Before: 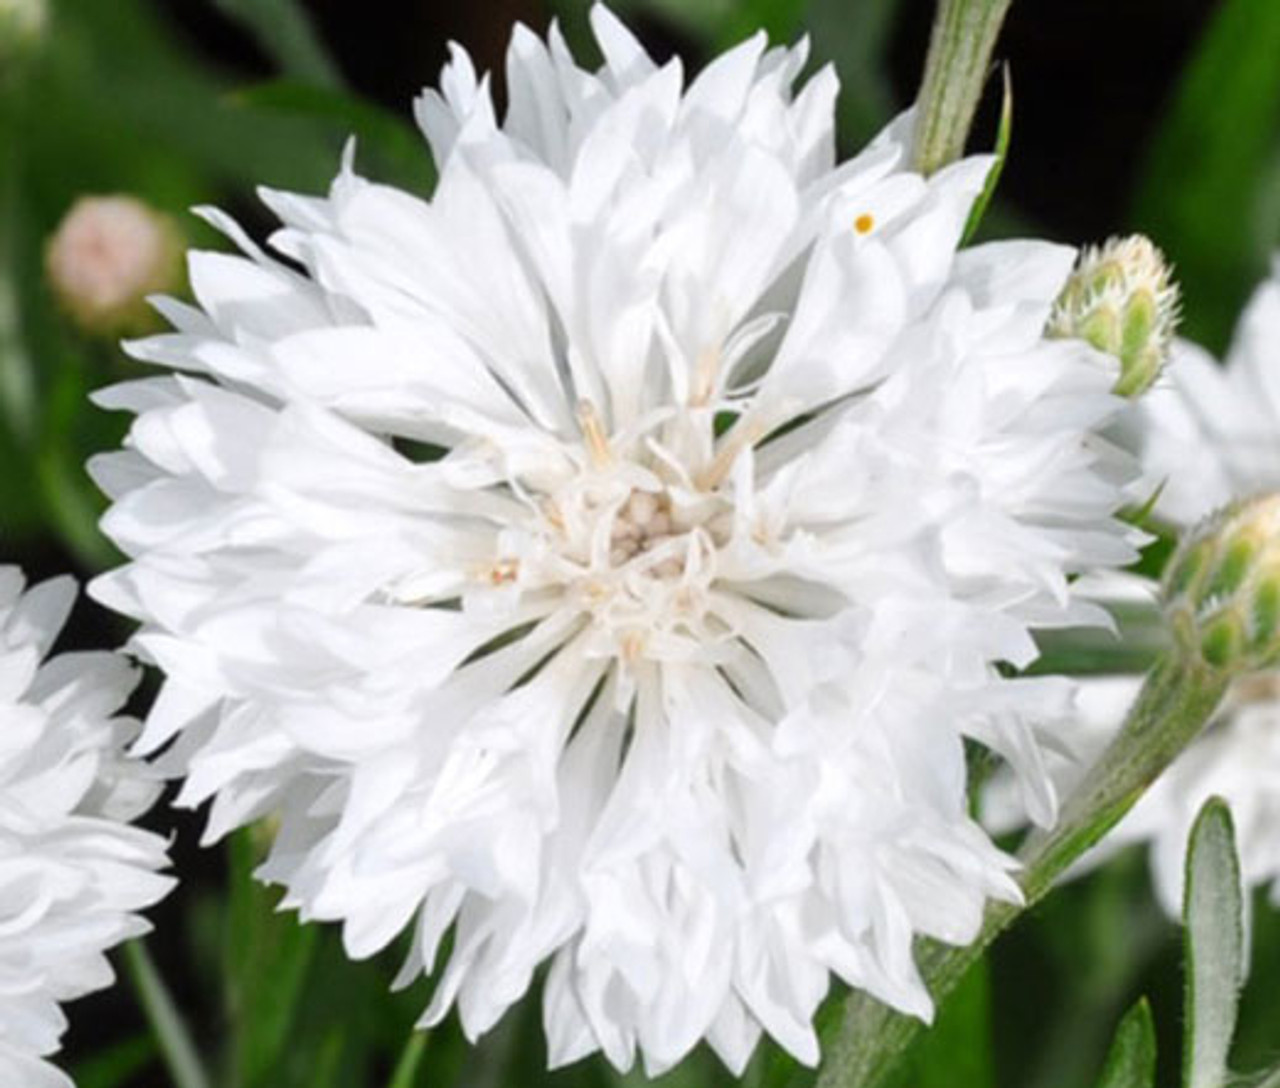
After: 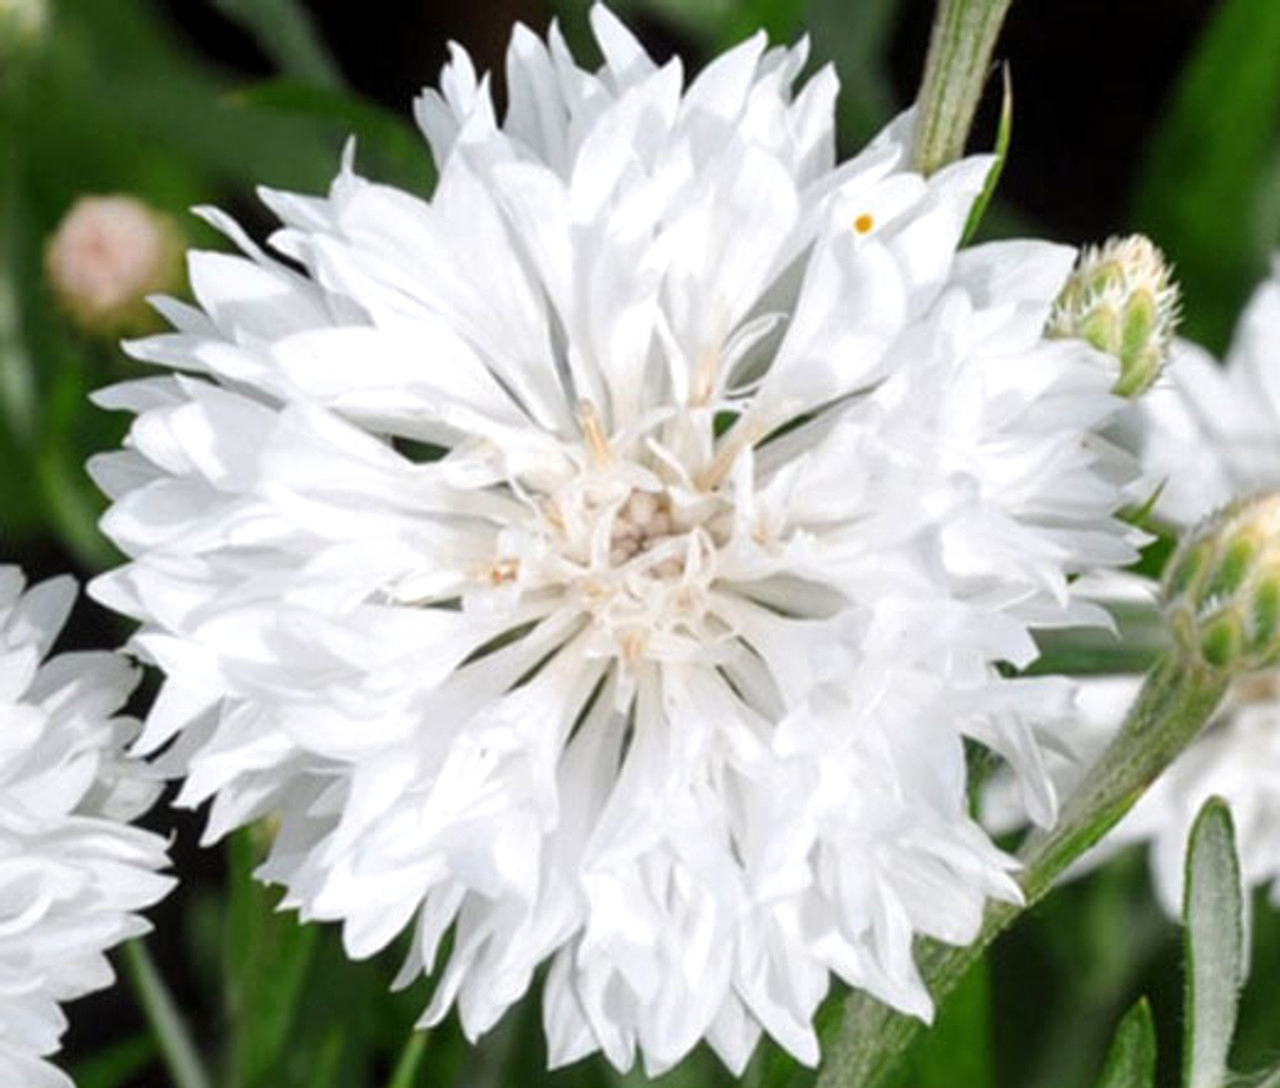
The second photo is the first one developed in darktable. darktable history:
local contrast: highlights 106%, shadows 98%, detail 119%, midtone range 0.2
